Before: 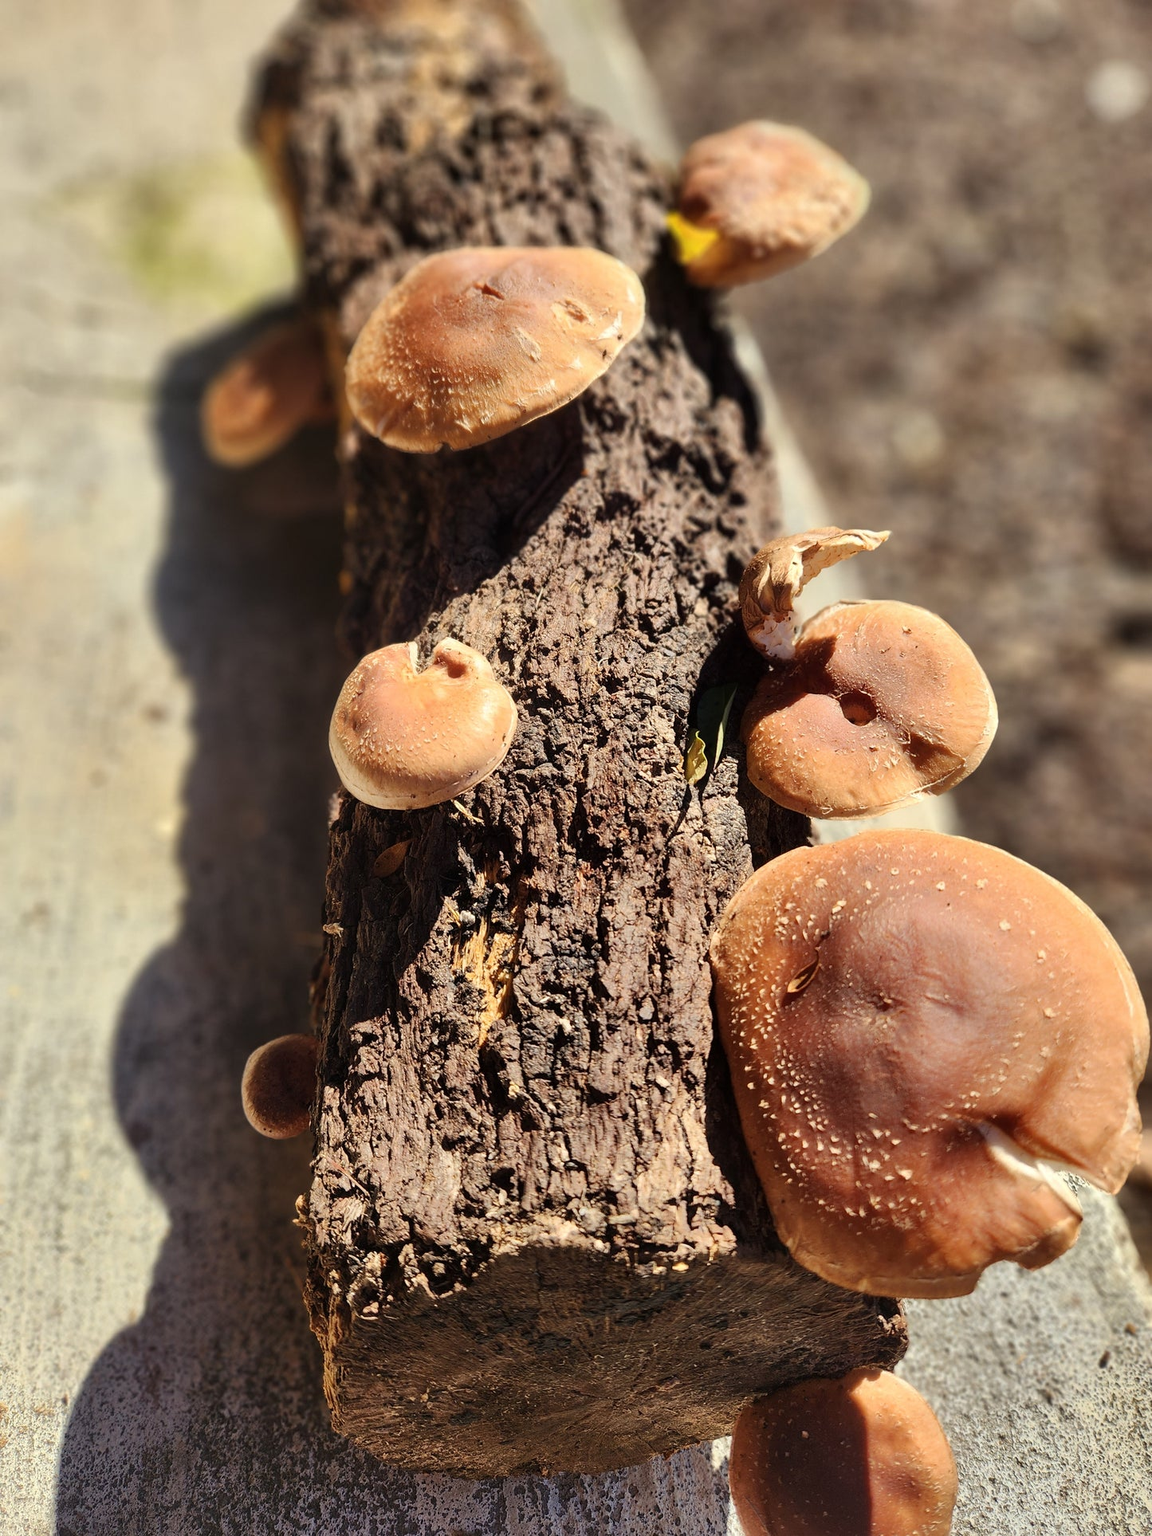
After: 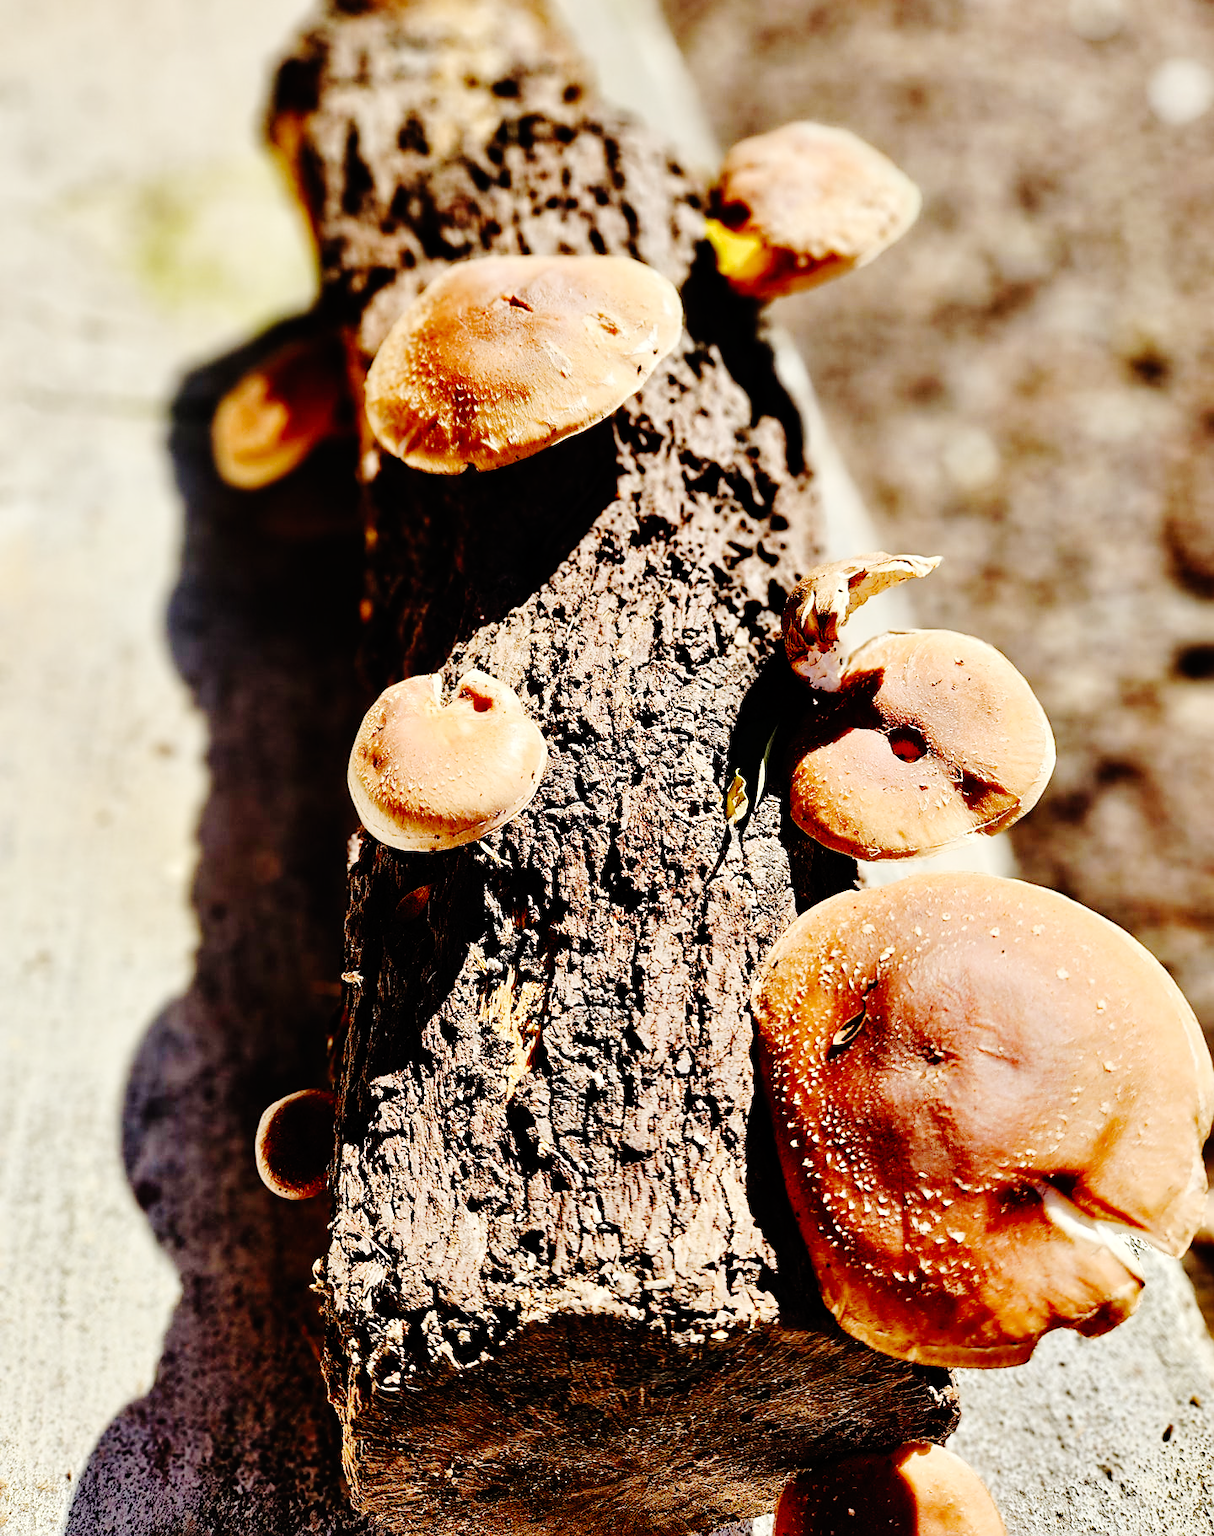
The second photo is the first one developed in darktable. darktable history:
base curve: curves: ch0 [(0, 0) (0.036, 0.01) (0.123, 0.254) (0.258, 0.504) (0.507, 0.748) (1, 1)], preserve colors none
crop: top 0.337%, right 0.258%, bottom 5.086%
sharpen: on, module defaults
contrast equalizer: y [[0.5, 0.5, 0.544, 0.569, 0.5, 0.5], [0.5 ×6], [0.5 ×6], [0 ×6], [0 ×6]]
